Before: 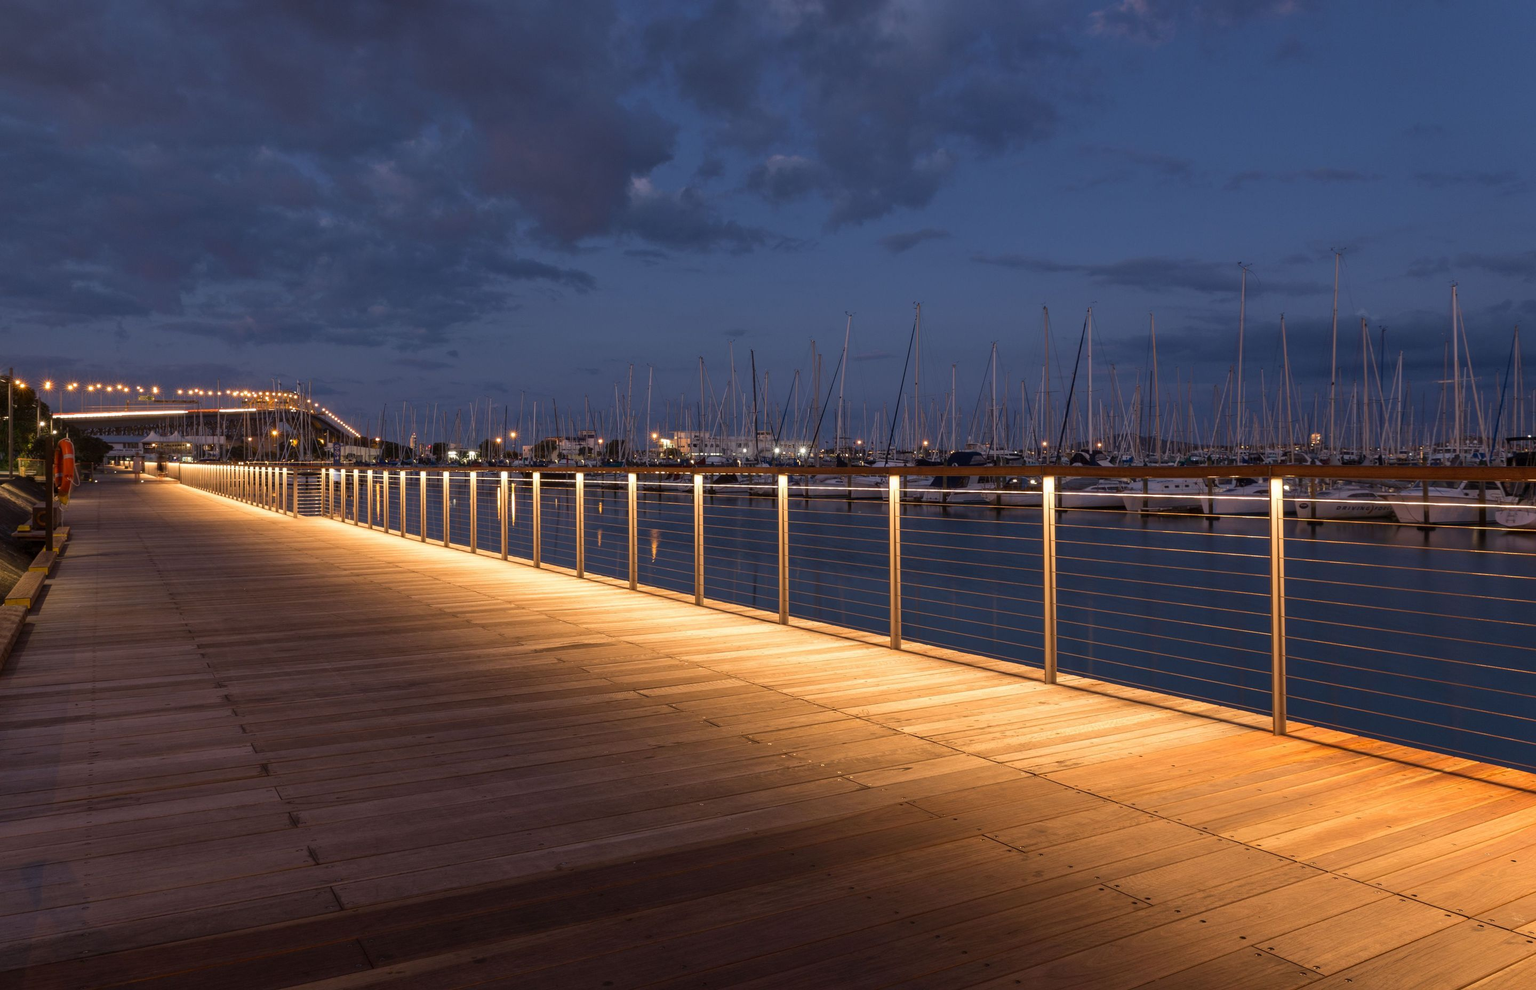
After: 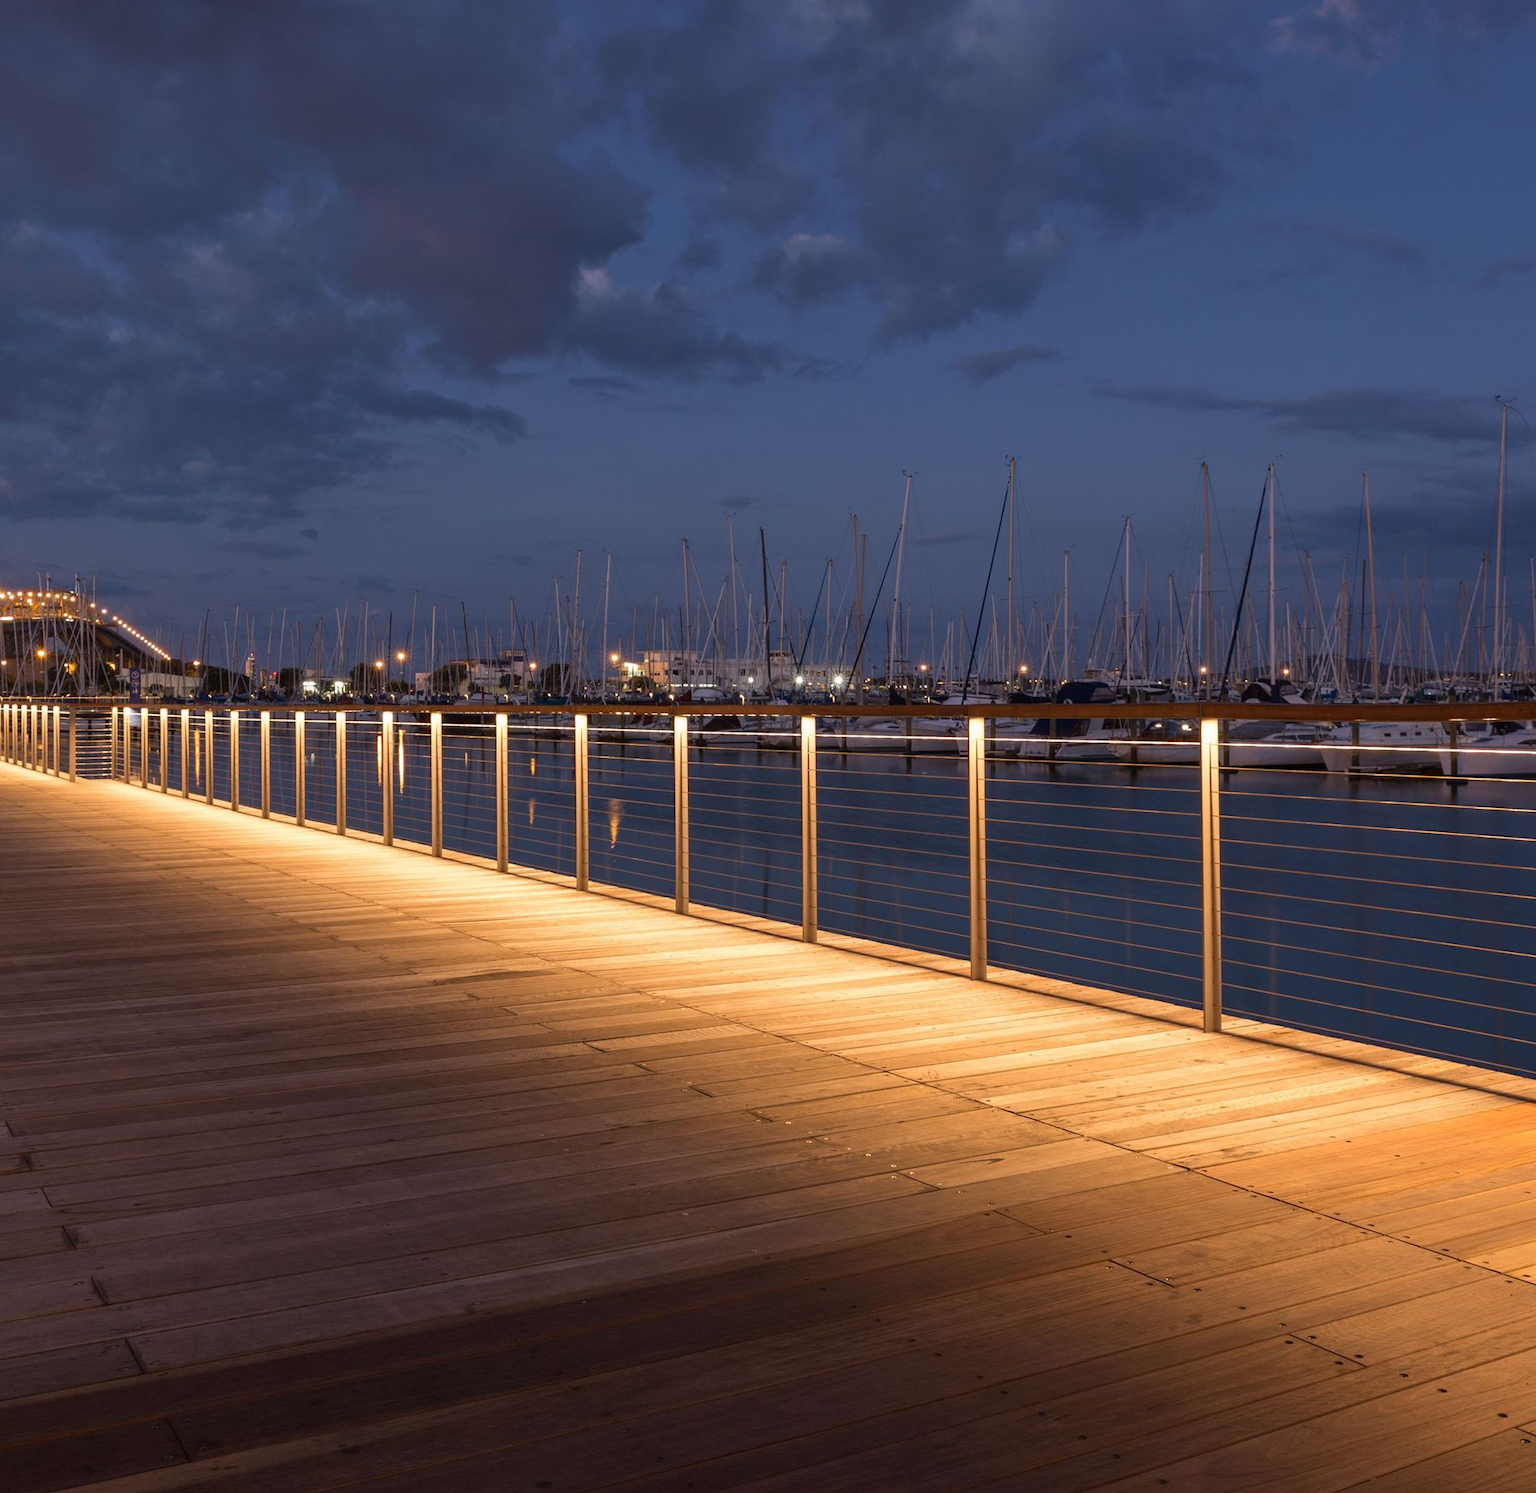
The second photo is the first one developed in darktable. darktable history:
crop and rotate: left 16.126%, right 17.603%
